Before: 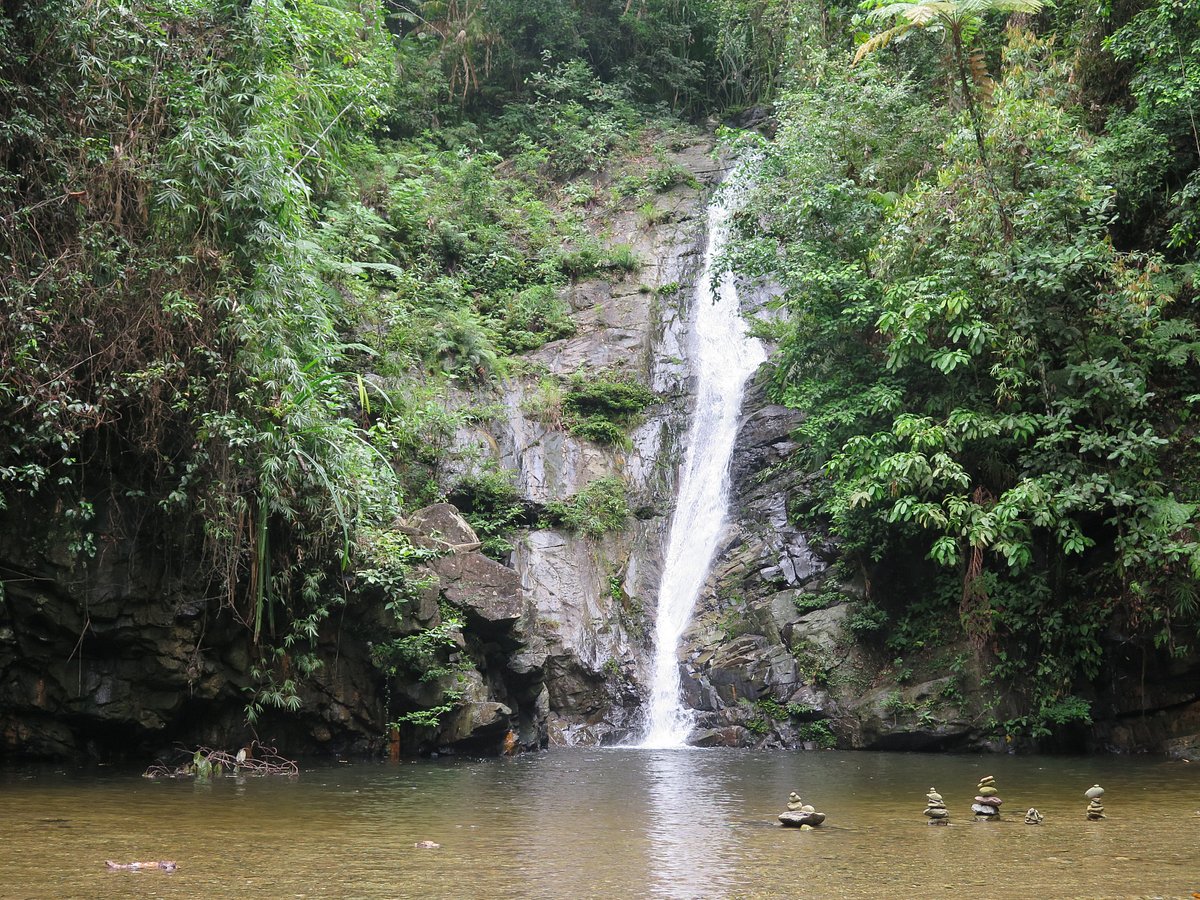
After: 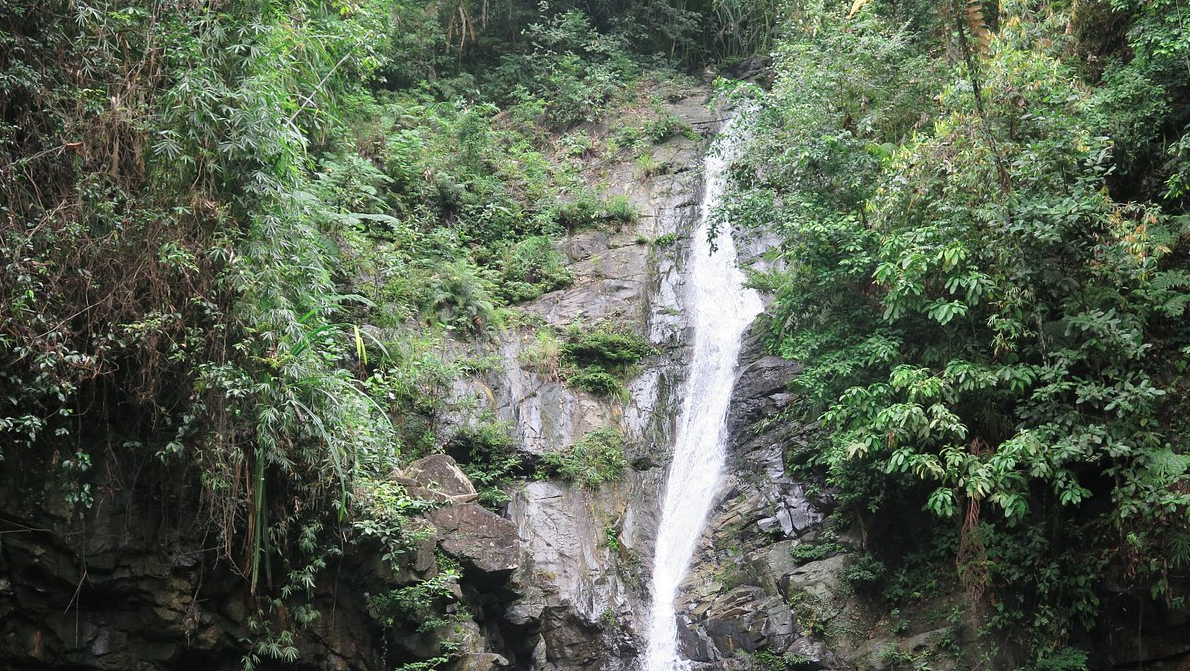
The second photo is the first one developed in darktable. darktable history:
crop: left 0.254%, top 5.533%, bottom 19.82%
color zones: curves: ch0 [(0.018, 0.548) (0.224, 0.64) (0.425, 0.447) (0.675, 0.575) (0.732, 0.579)]; ch1 [(0.066, 0.487) (0.25, 0.5) (0.404, 0.43) (0.75, 0.421) (0.956, 0.421)]; ch2 [(0.044, 0.561) (0.215, 0.465) (0.399, 0.544) (0.465, 0.548) (0.614, 0.447) (0.724, 0.43) (0.882, 0.623) (0.956, 0.632)]
